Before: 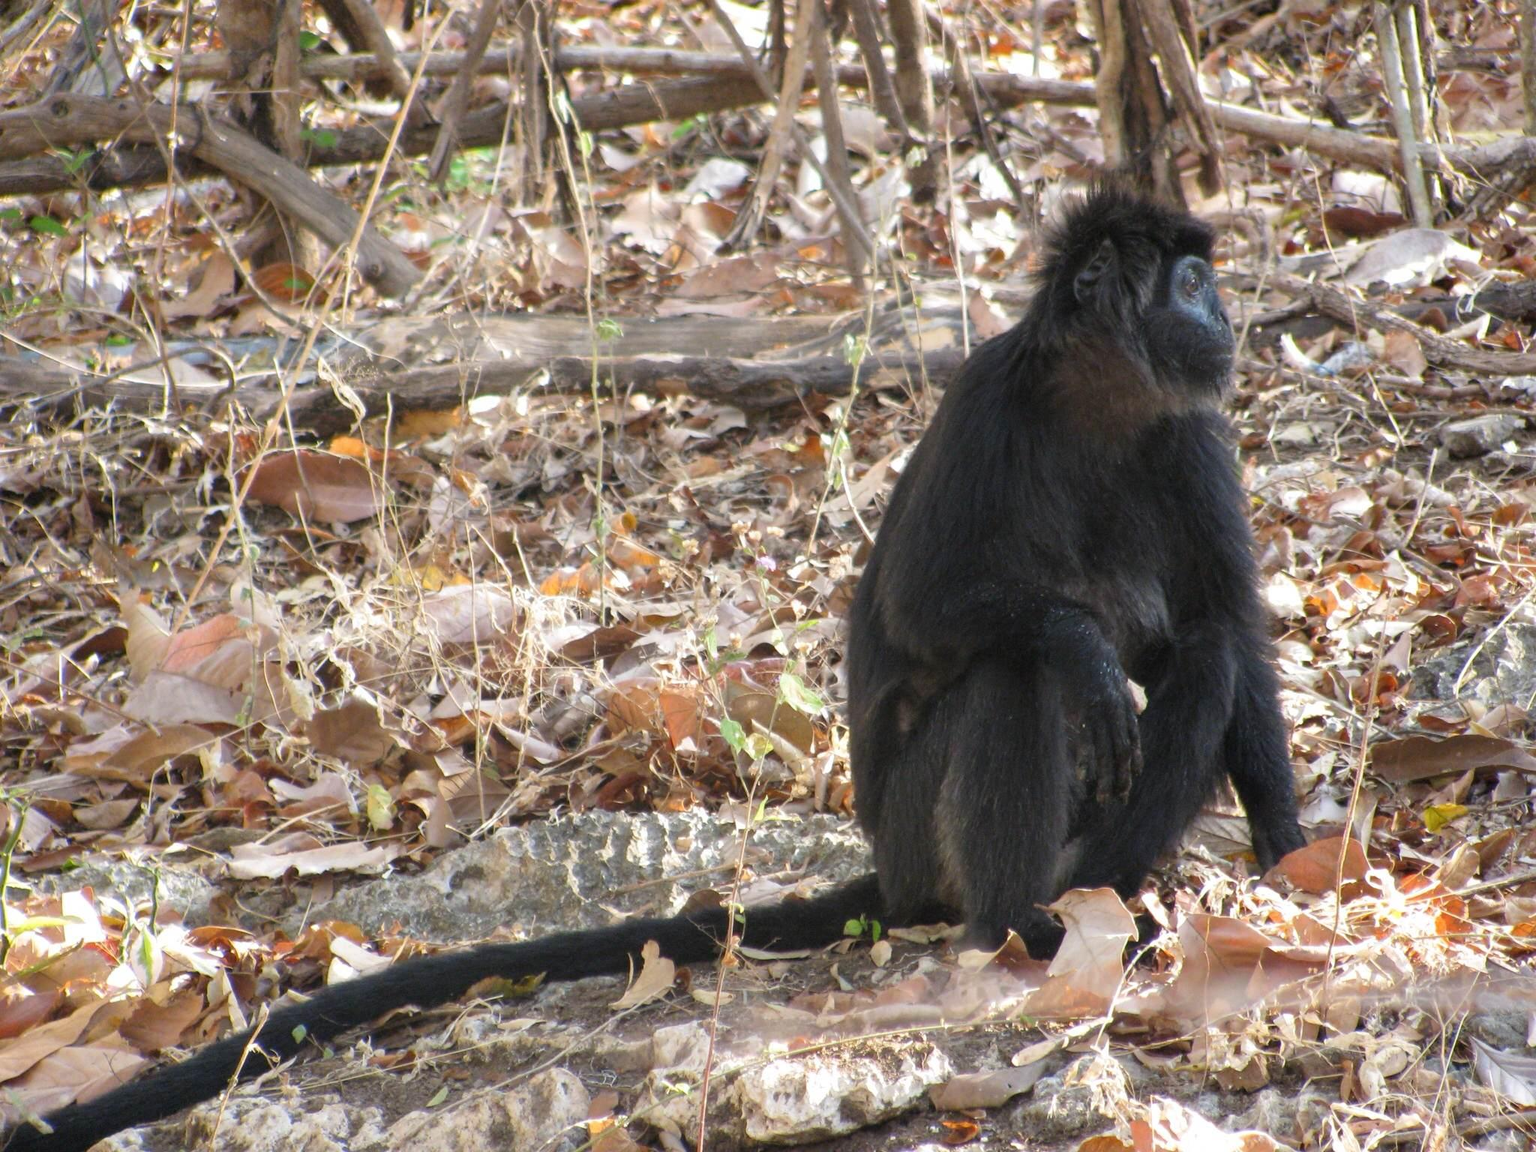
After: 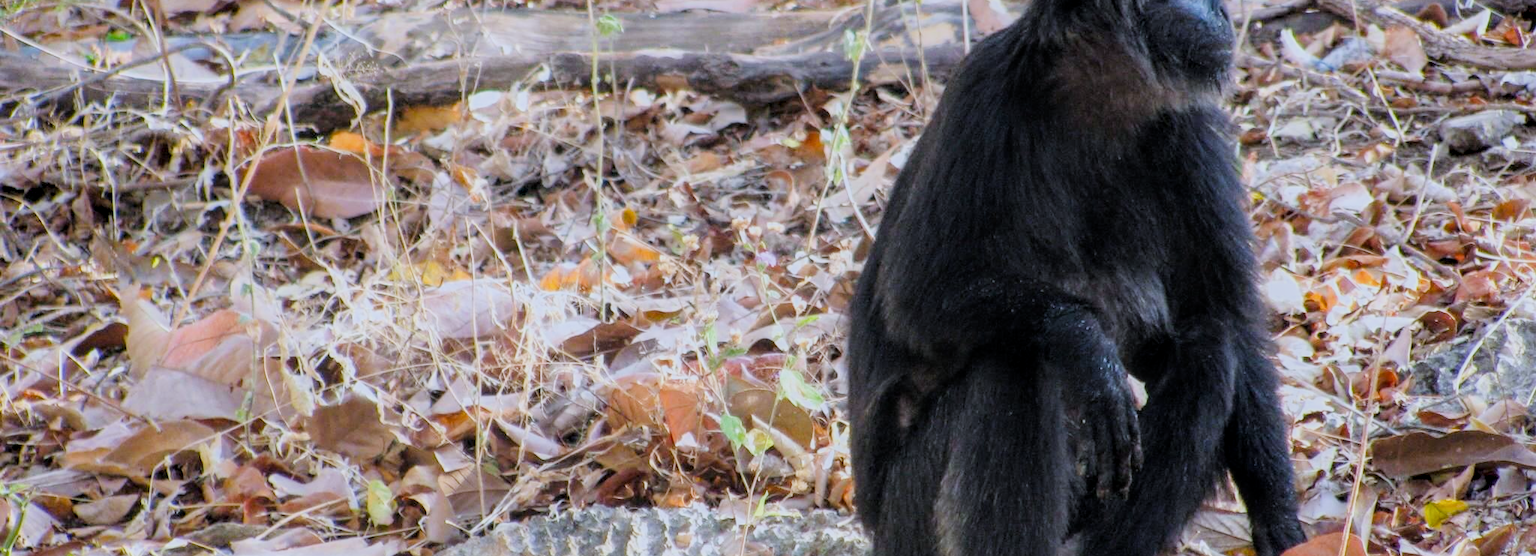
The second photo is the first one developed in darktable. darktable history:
tone equalizer: -8 EV -0.451 EV, -7 EV -0.382 EV, -6 EV -0.373 EV, -5 EV -0.222 EV, -3 EV 0.216 EV, -2 EV 0.313 EV, -1 EV 0.407 EV, +0 EV 0.405 EV, mask exposure compensation -0.505 EV
crop and rotate: top 26.485%, bottom 25.161%
local contrast: on, module defaults
color balance rgb: perceptual saturation grading › global saturation 5.678%, global vibrance 20%
filmic rgb: black relative exposure -7.16 EV, white relative exposure 5.39 EV, hardness 3.02
color calibration: output colorfulness [0, 0.315, 0, 0], illuminant as shot in camera, x 0.37, y 0.382, temperature 4314.37 K
